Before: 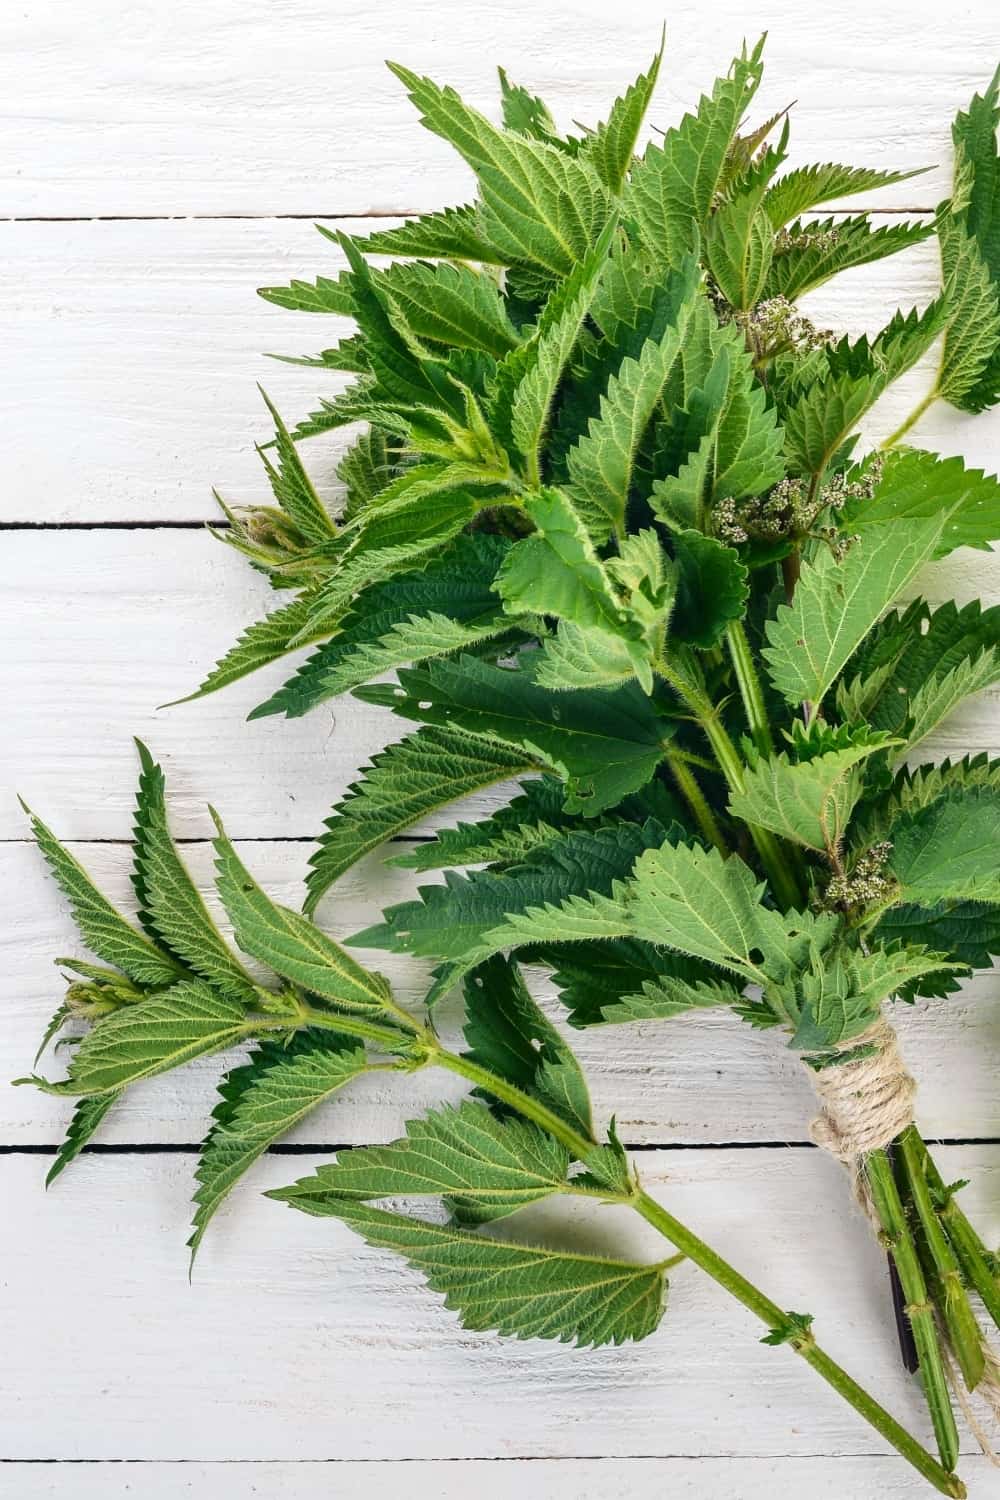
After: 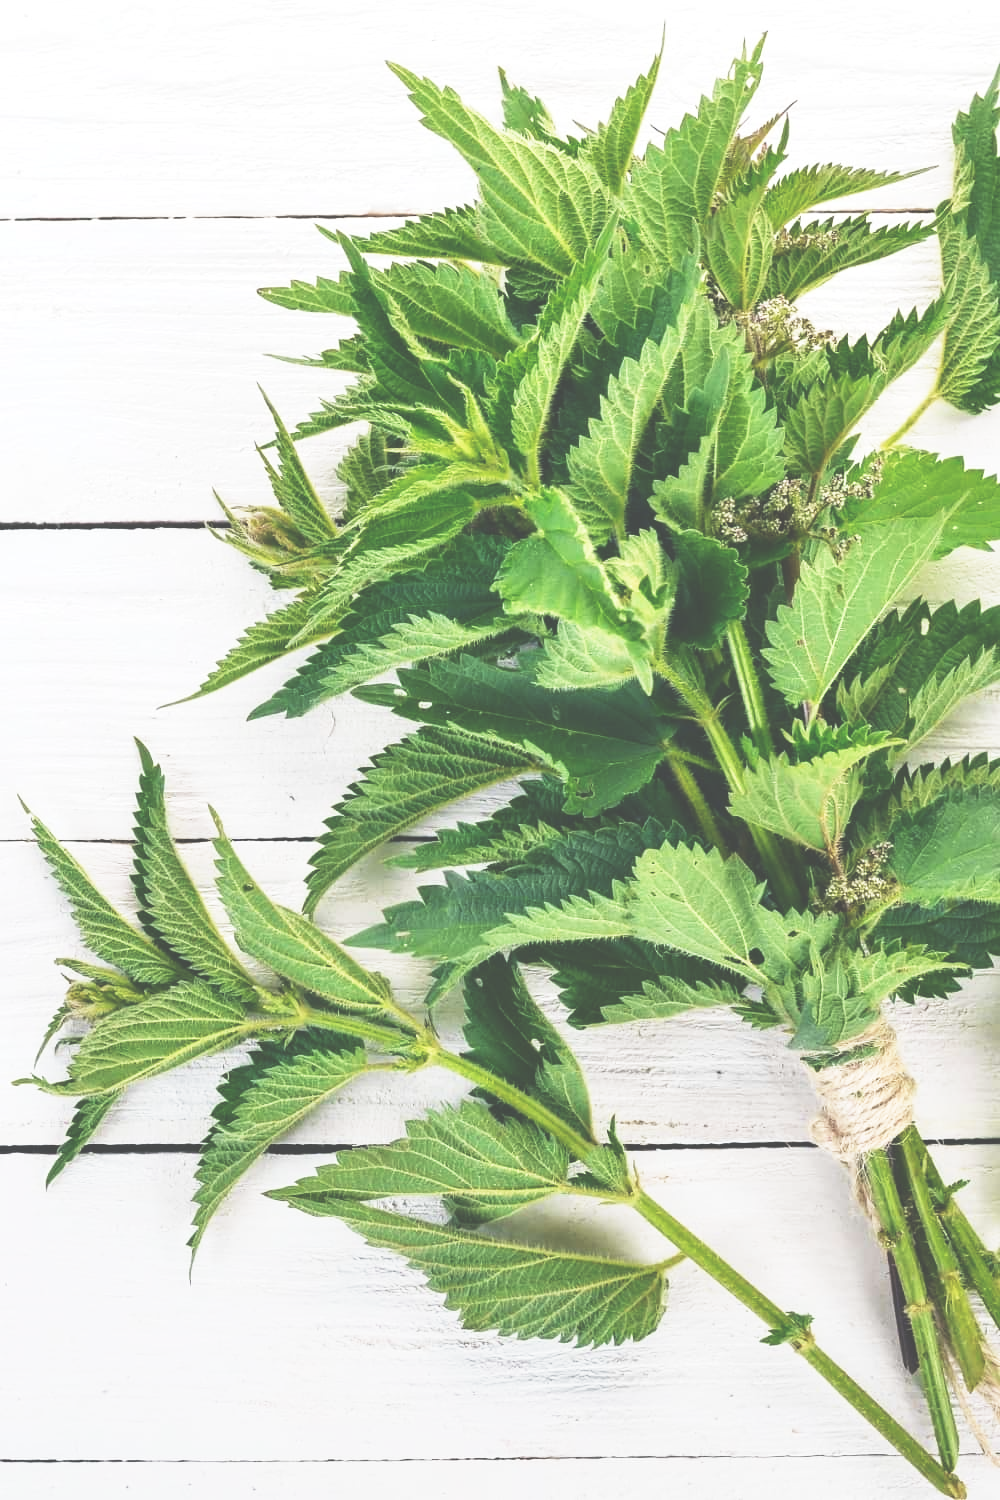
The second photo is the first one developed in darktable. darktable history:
exposure: black level correction -0.041, exposure 0.064 EV, compensate highlight preservation false
base curve: curves: ch0 [(0, 0) (0.579, 0.807) (1, 1)], preserve colors none
